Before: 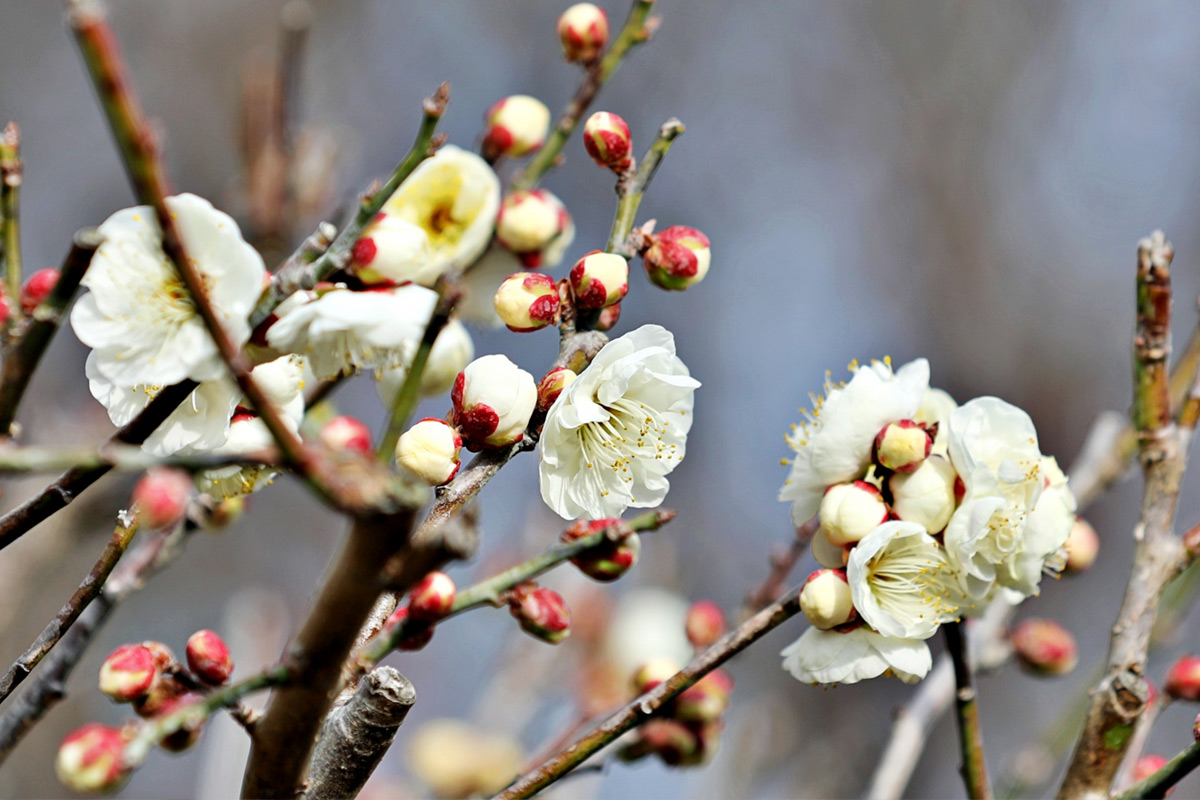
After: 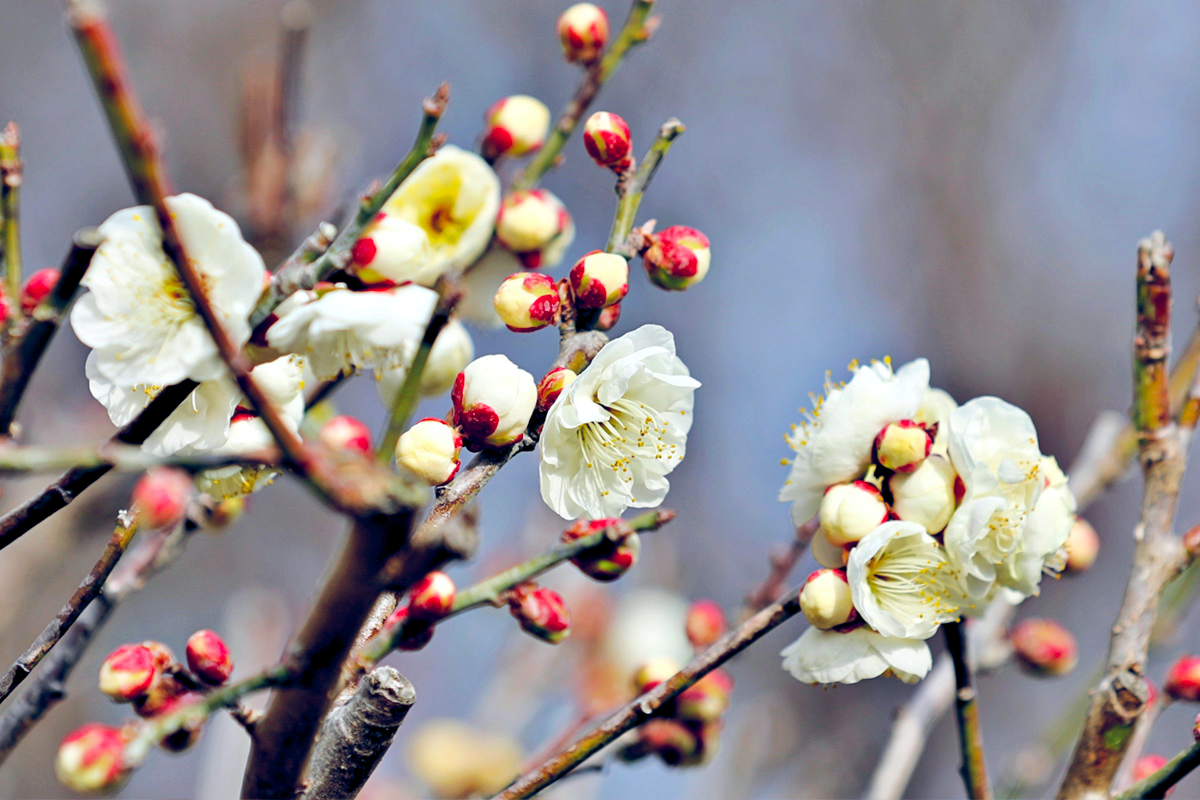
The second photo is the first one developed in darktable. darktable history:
color balance rgb: shadows lift › chroma 1.027%, shadows lift › hue 29.61°, global offset › chroma 0.245%, global offset › hue 257.13°, perceptual saturation grading › global saturation 24.888%, perceptual brilliance grading › mid-tones 9.695%, perceptual brilliance grading › shadows 14.629%
